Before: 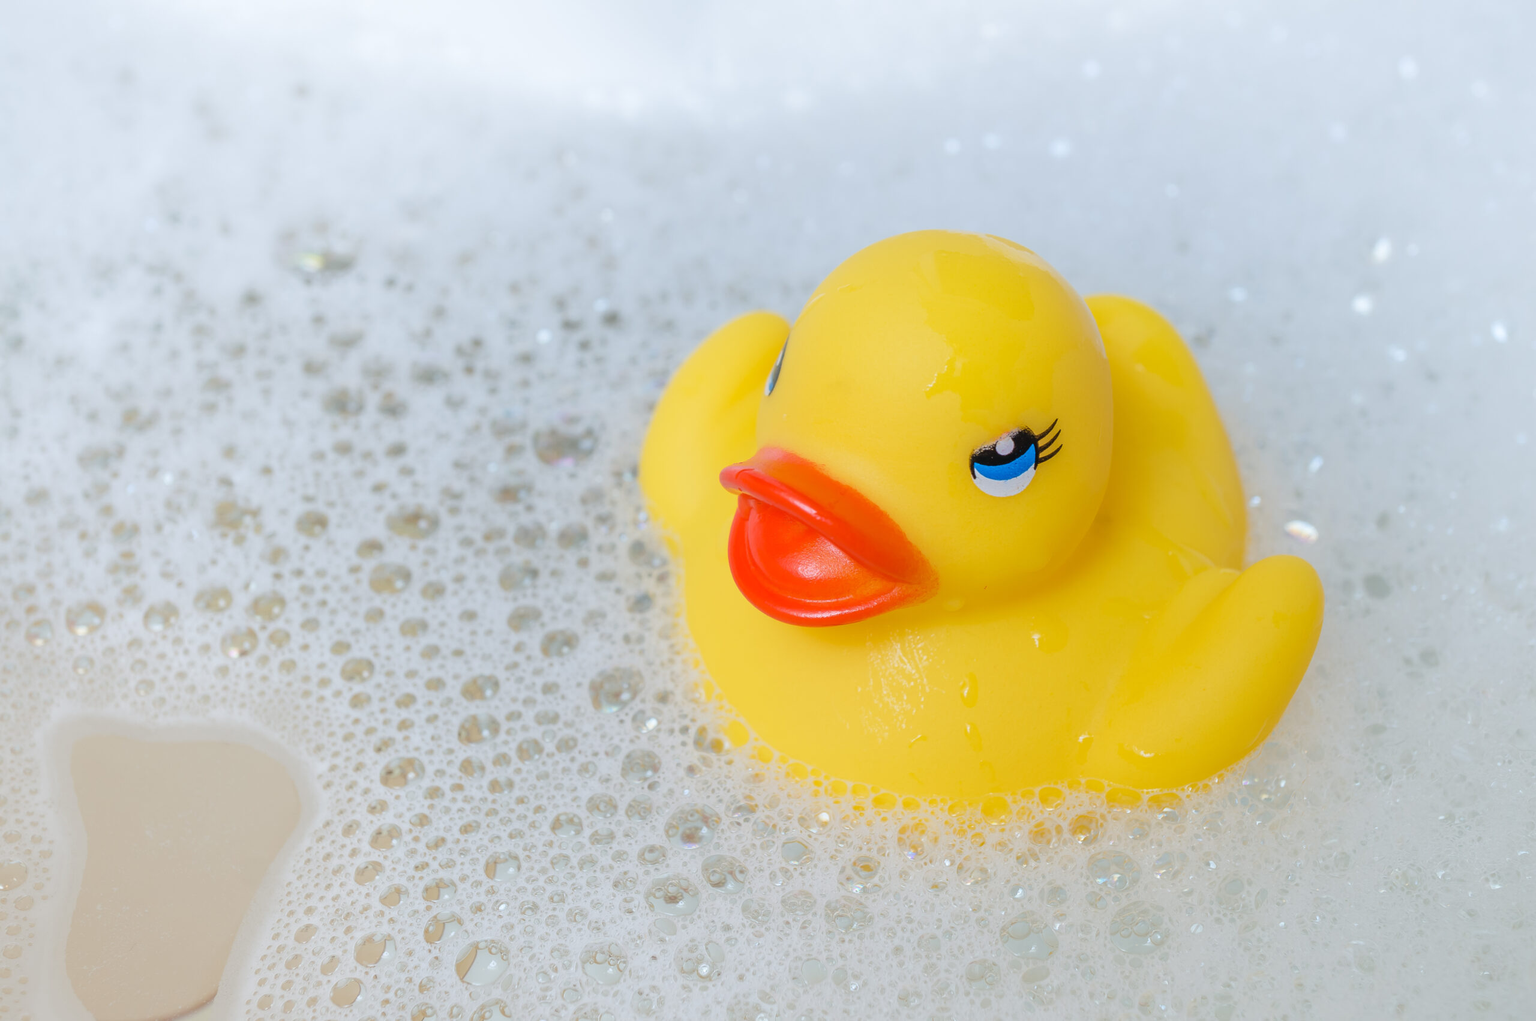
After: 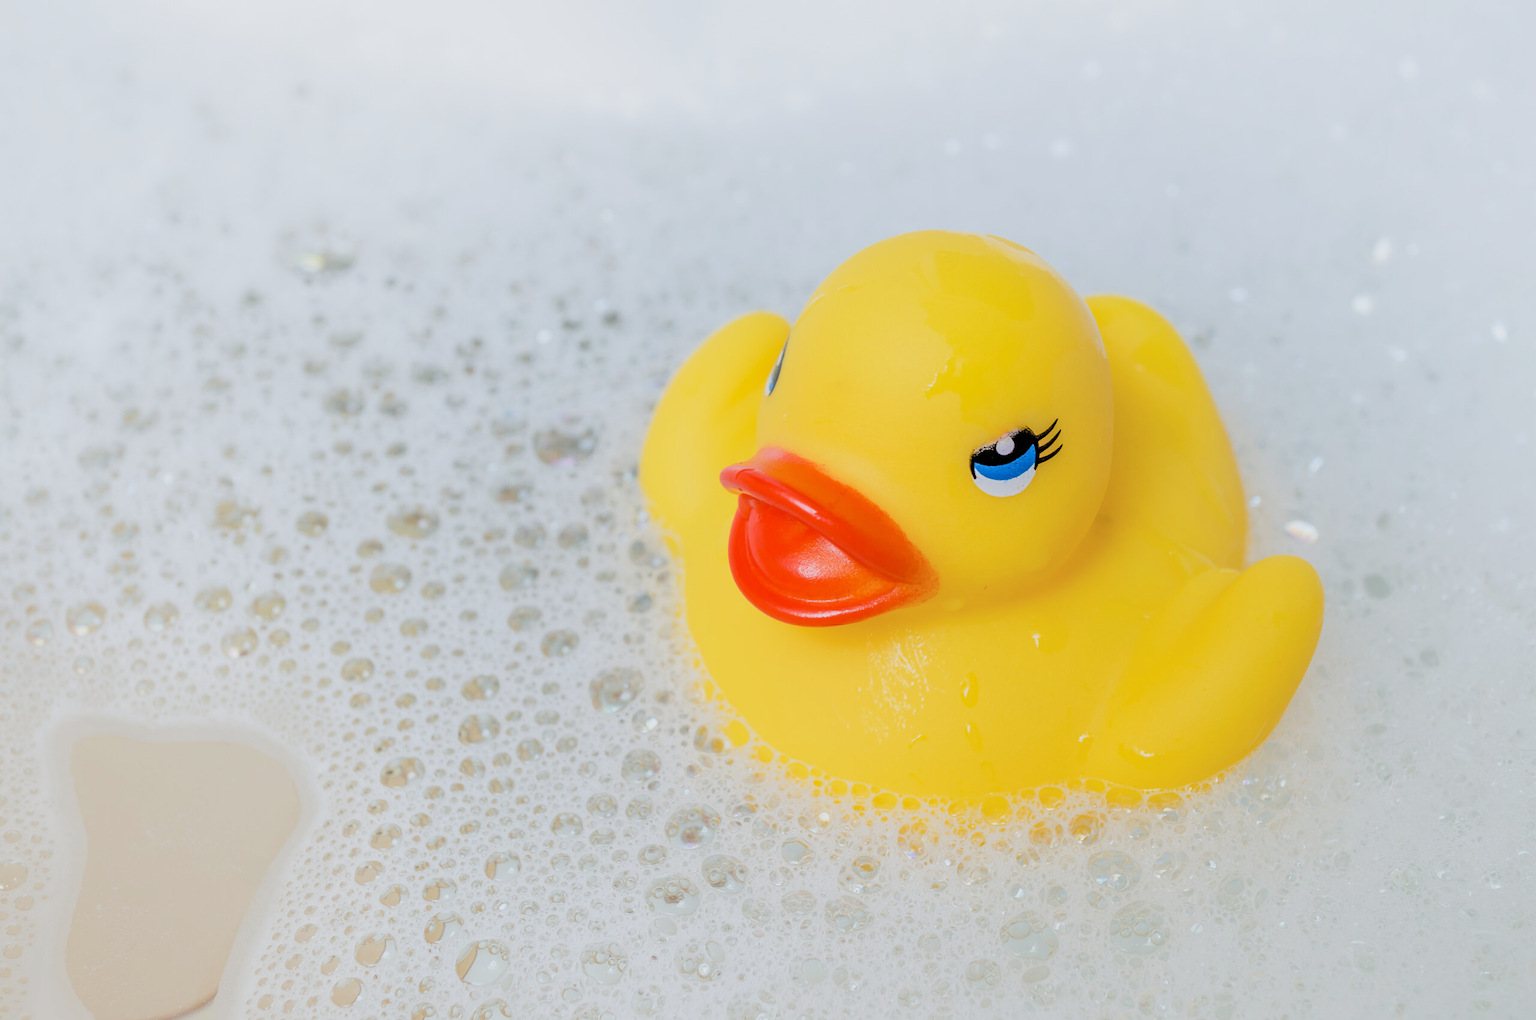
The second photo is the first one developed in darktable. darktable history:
filmic rgb: black relative exposure -5.11 EV, white relative exposure 3.97 EV, threshold 6 EV, hardness 2.89, contrast 1.407, highlights saturation mix -30.66%, enable highlight reconstruction true
